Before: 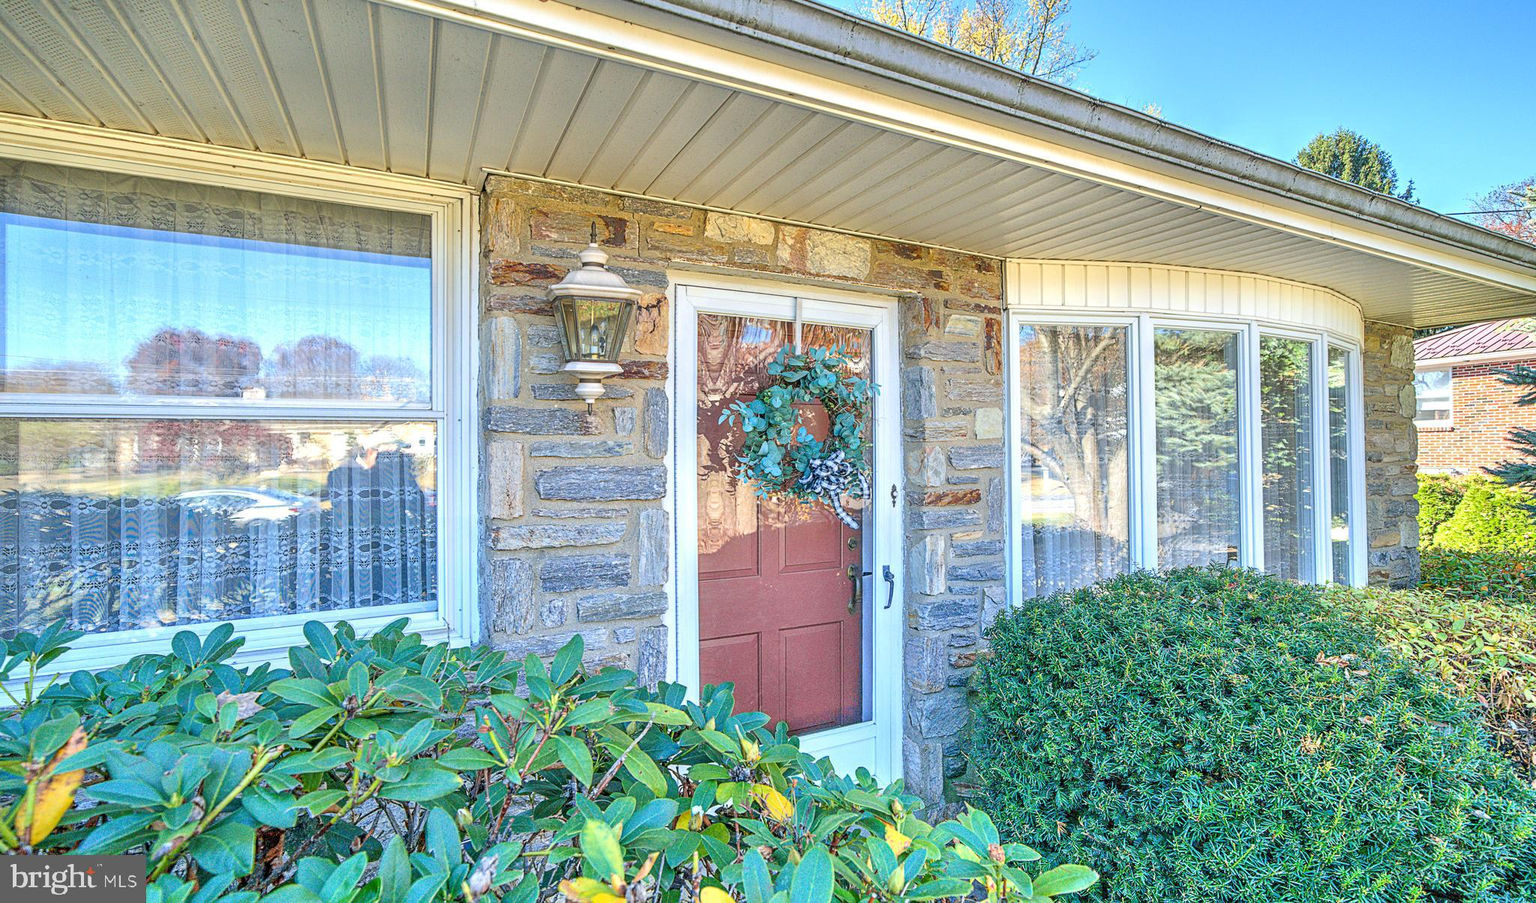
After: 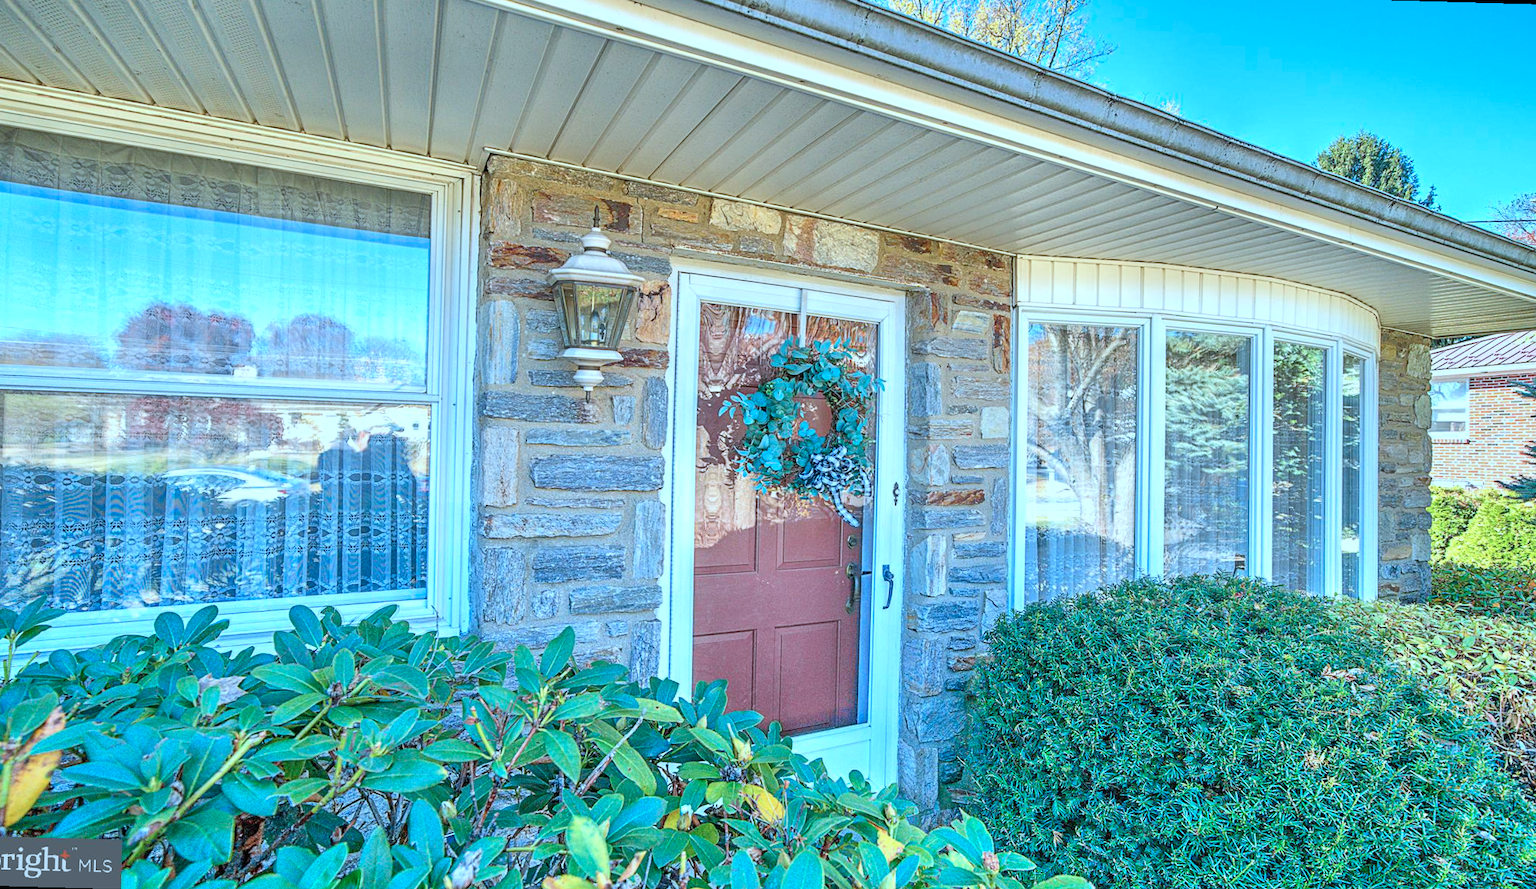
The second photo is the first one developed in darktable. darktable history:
rotate and perspective: rotation 1.57°, crop left 0.018, crop right 0.982, crop top 0.039, crop bottom 0.961
color correction: highlights a* -9.73, highlights b* -21.22
